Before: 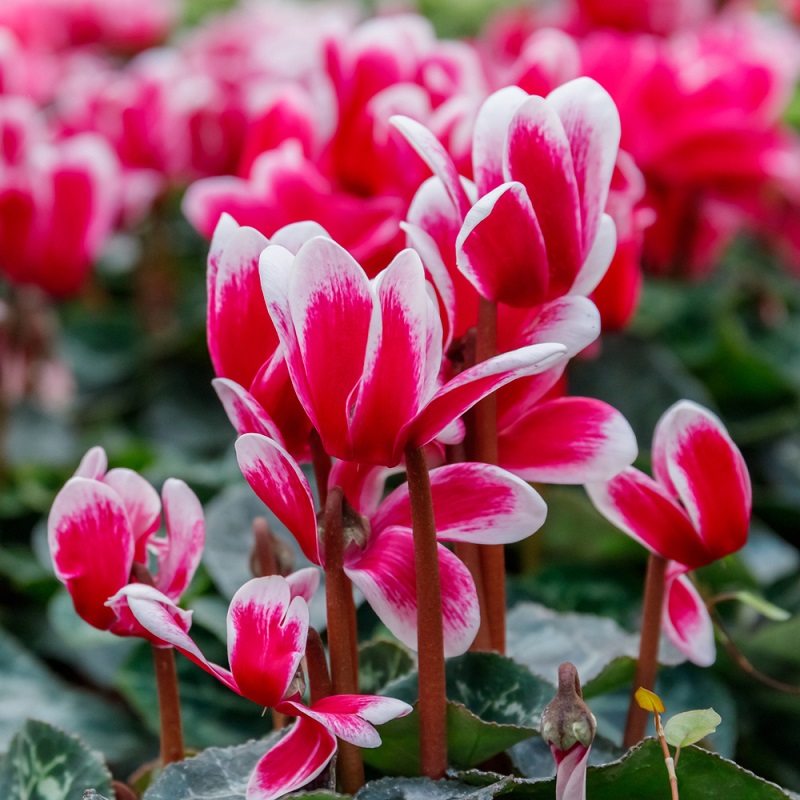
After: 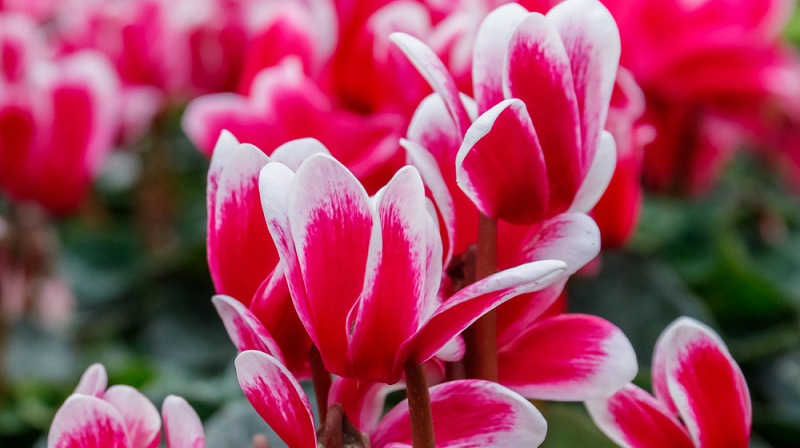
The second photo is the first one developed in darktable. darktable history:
crop and rotate: top 10.415%, bottom 33.468%
